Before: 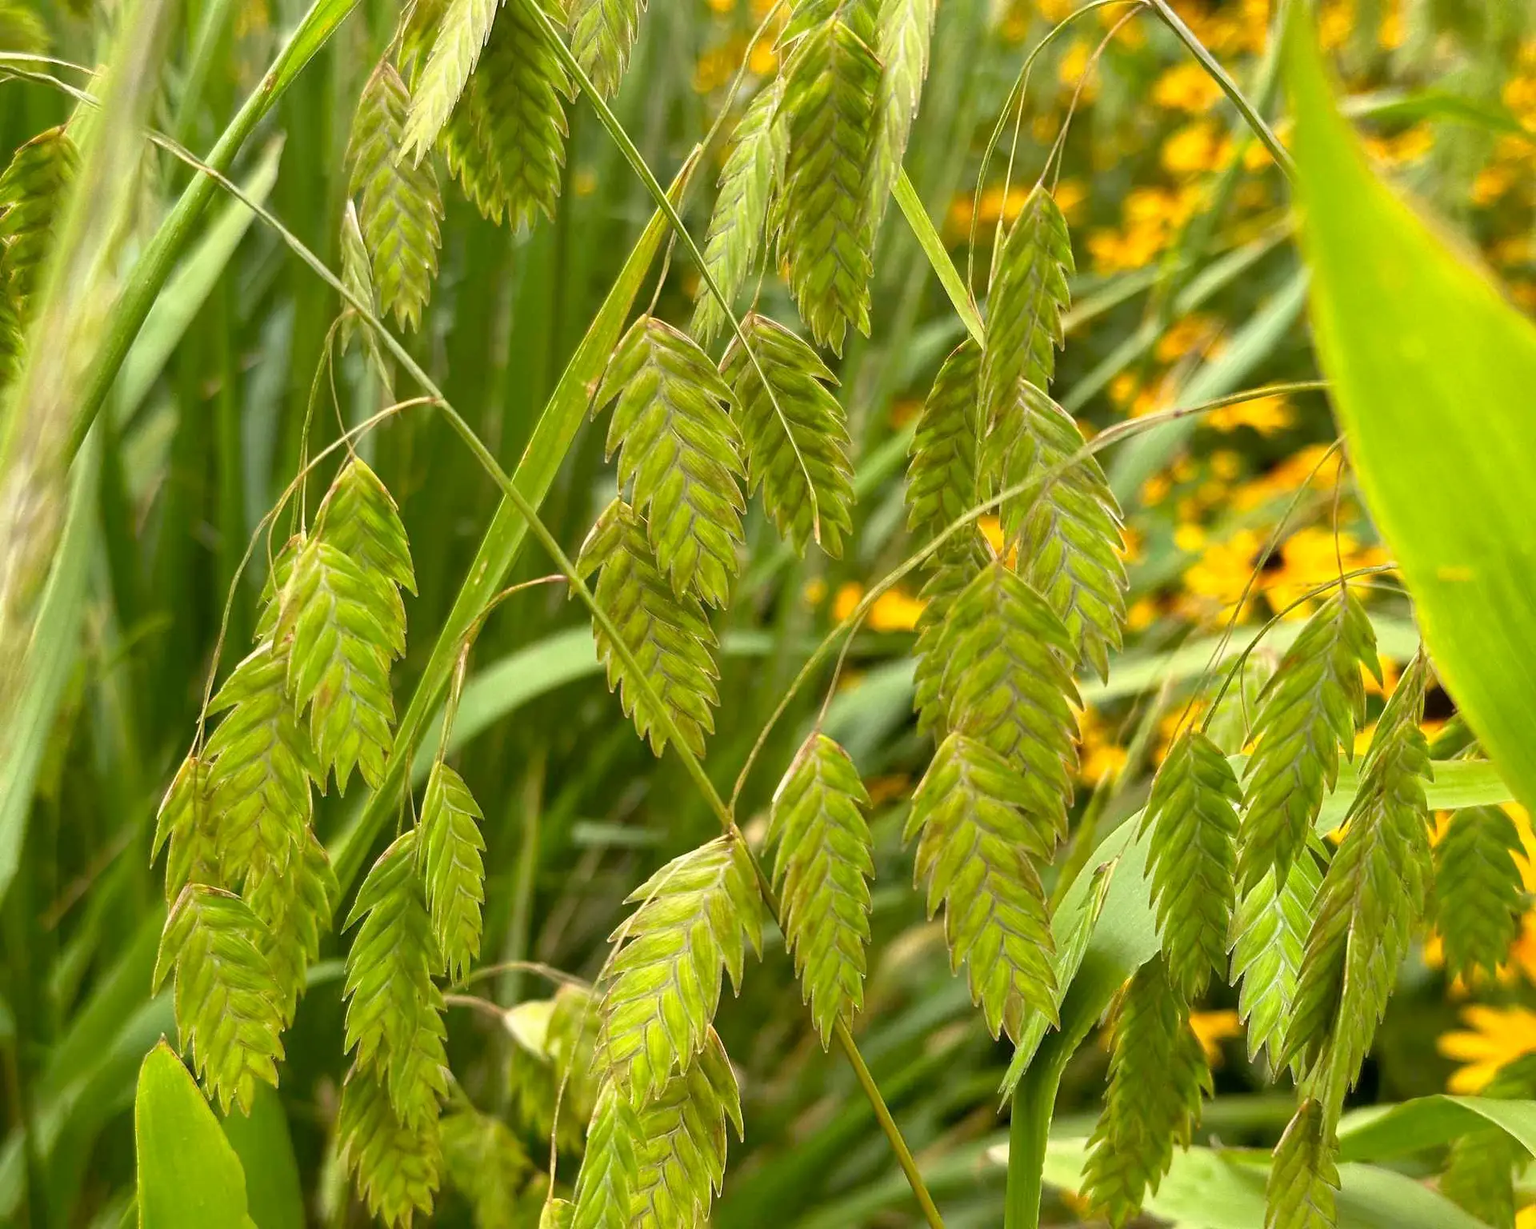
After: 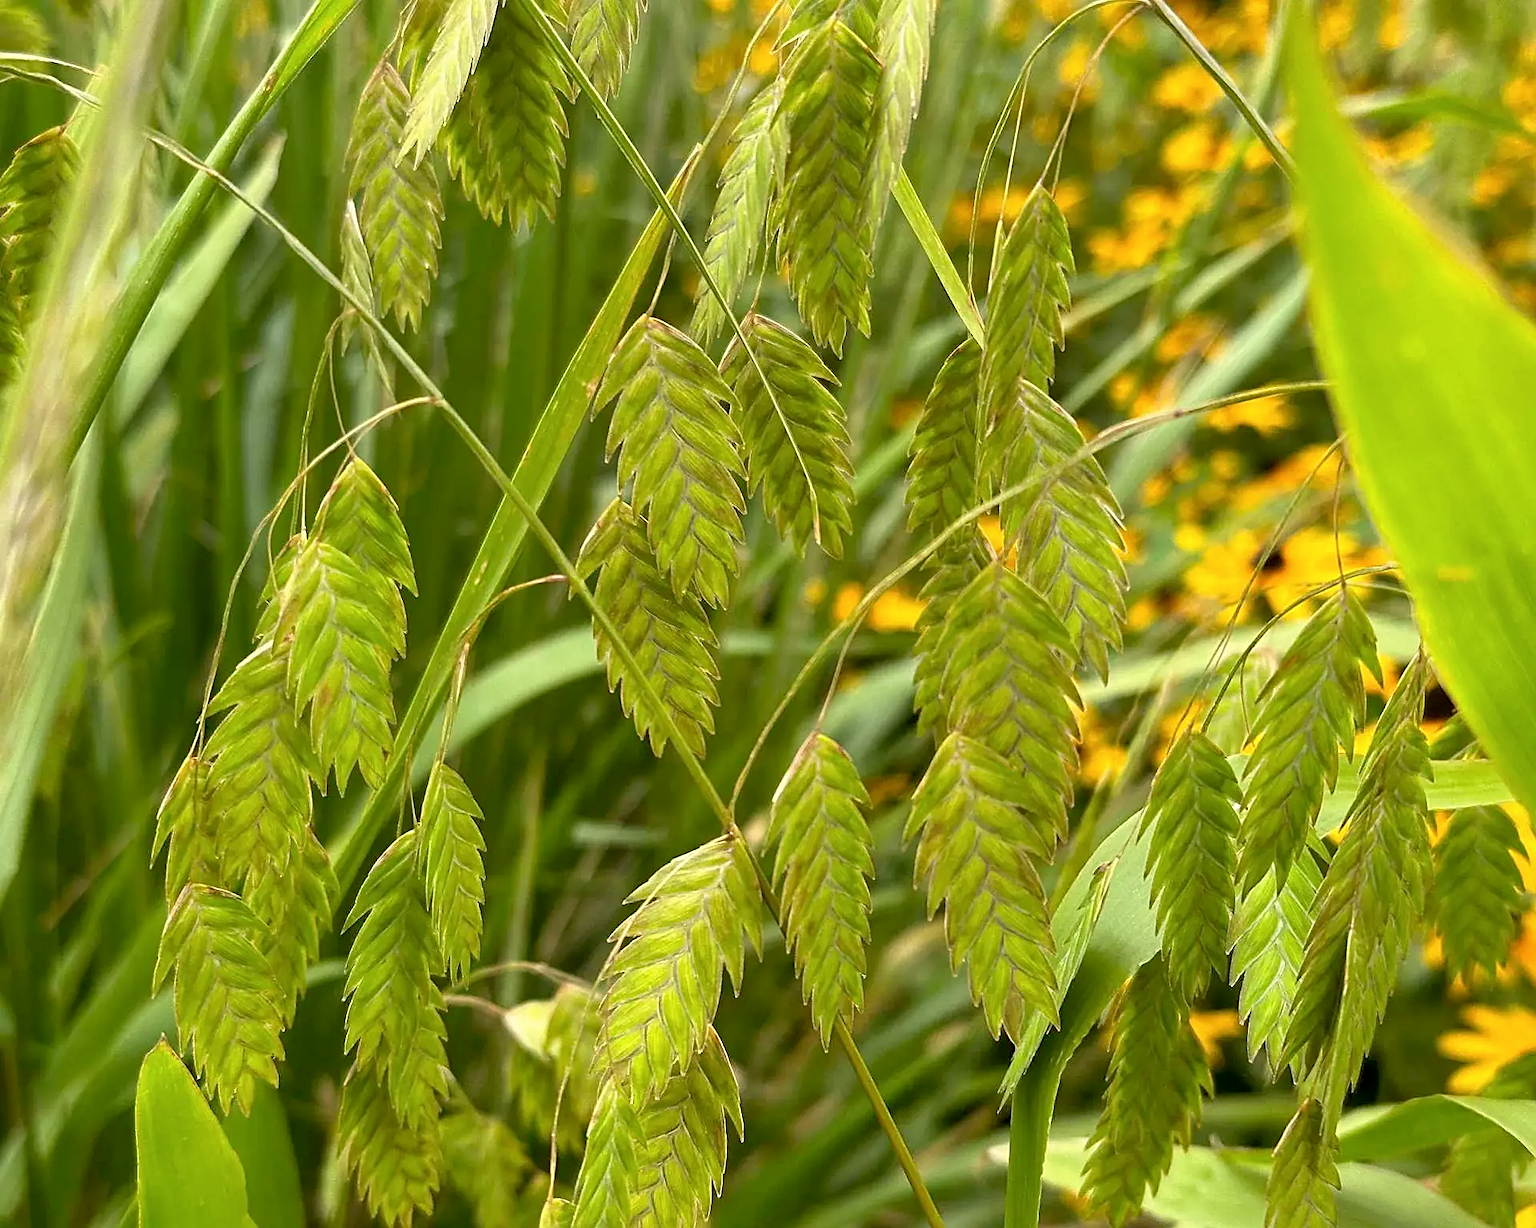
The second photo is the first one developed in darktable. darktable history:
exposure: black level correction 0.002, compensate exposure bias true, compensate highlight preservation false
sharpen: on, module defaults
color correction: highlights b* -0.022, saturation 0.982
